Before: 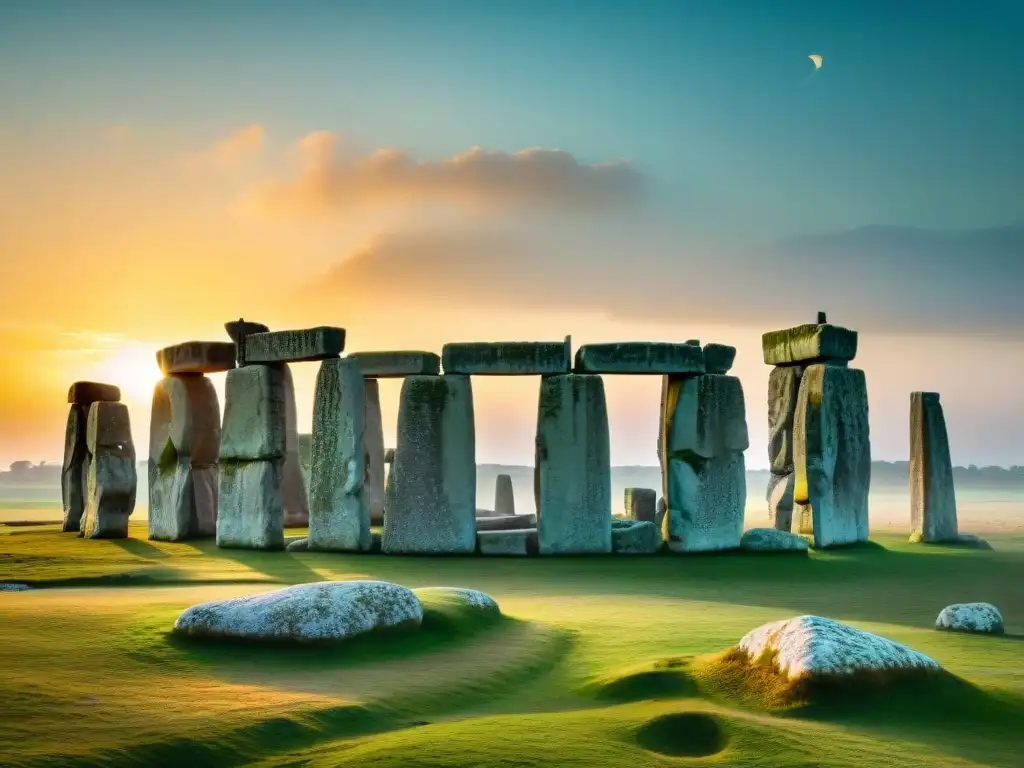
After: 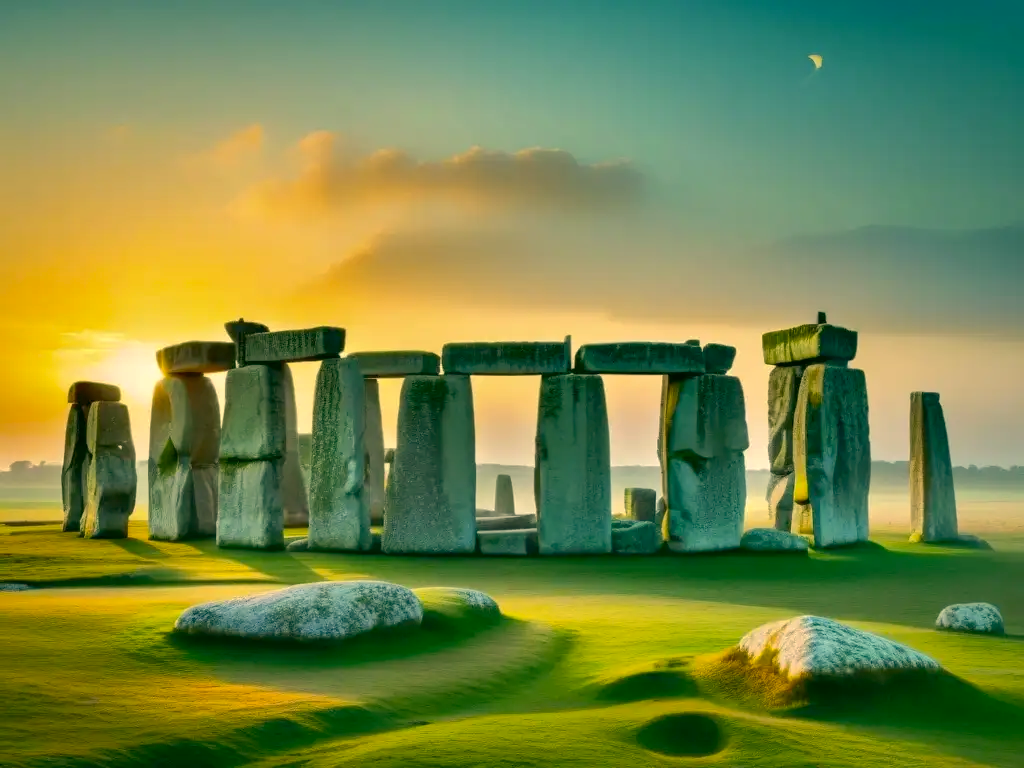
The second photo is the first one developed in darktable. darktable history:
color correction: highlights a* 4.93, highlights b* 23.57, shadows a* -16.25, shadows b* 3.8
shadows and highlights: highlights color adjustment 52.7%
